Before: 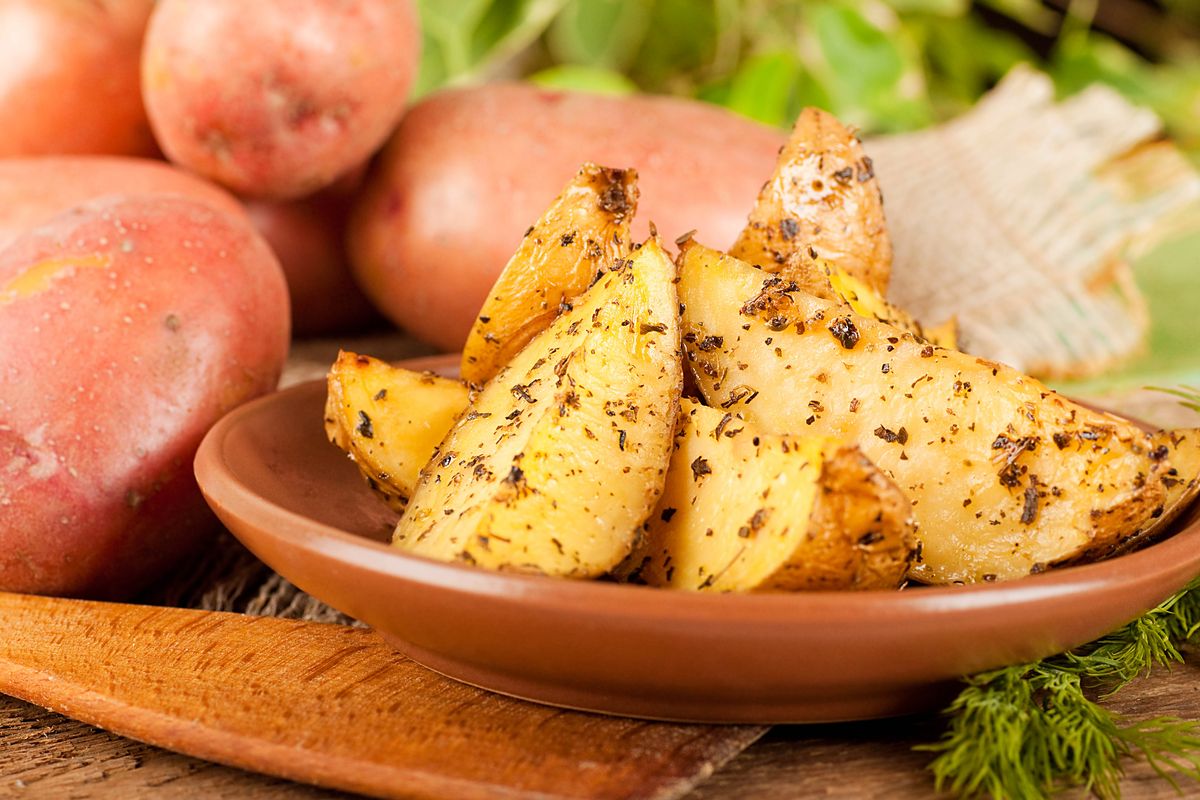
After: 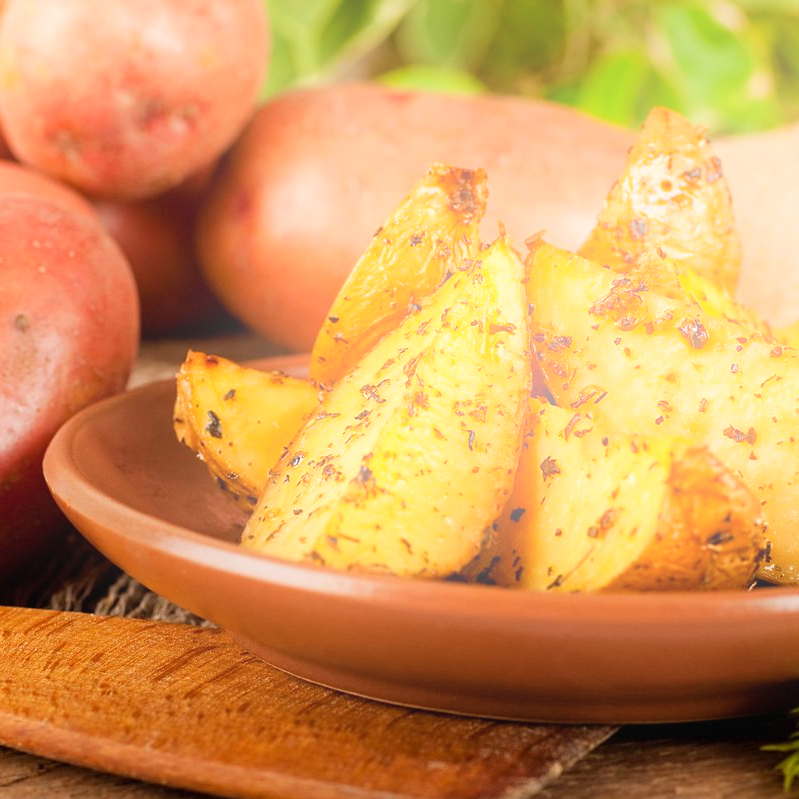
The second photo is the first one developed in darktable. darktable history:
bloom: on, module defaults
crop and rotate: left 12.648%, right 20.685%
